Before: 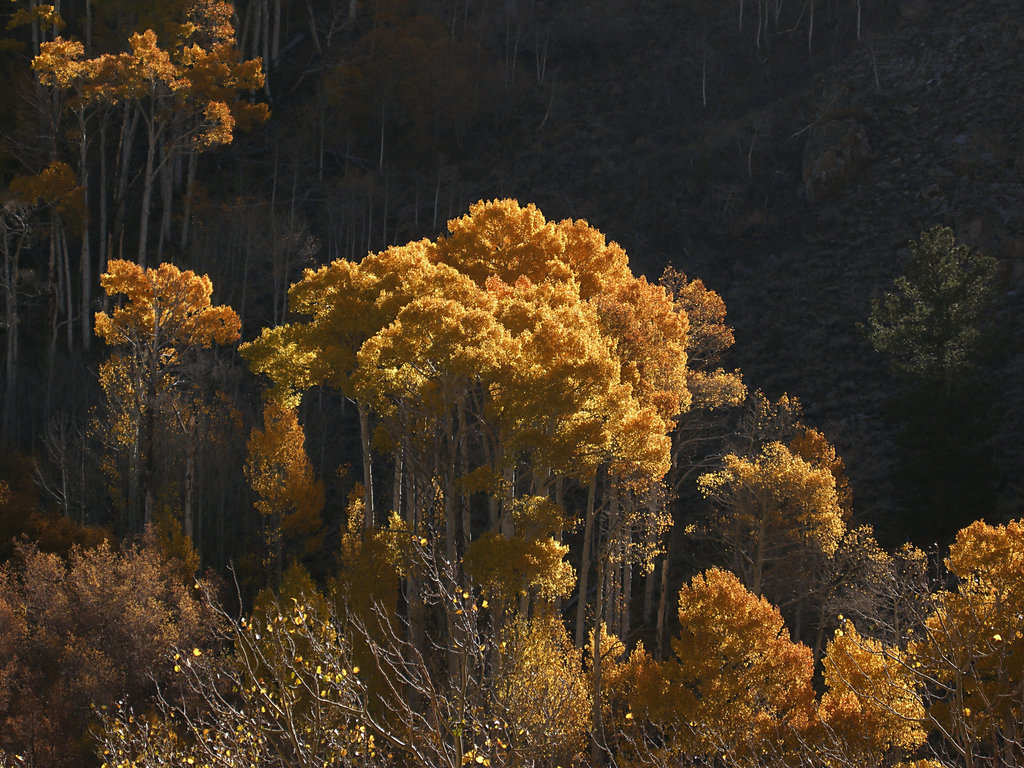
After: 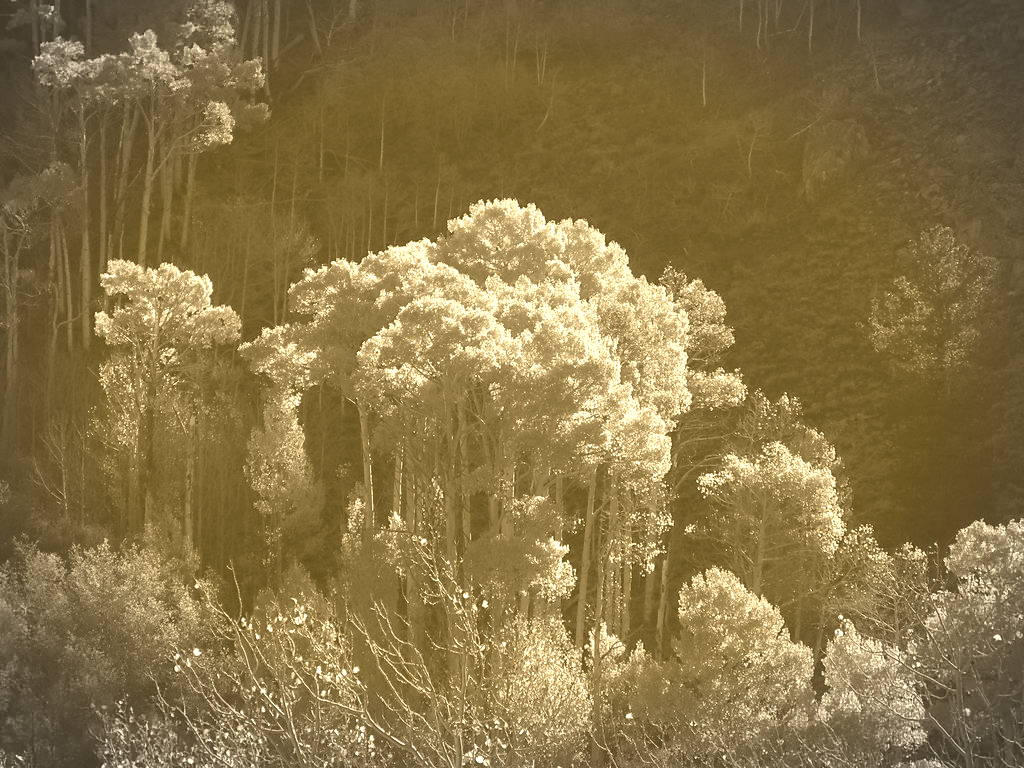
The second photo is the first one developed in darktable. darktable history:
colorize: hue 36°, source mix 100%
vignetting: automatic ratio true
